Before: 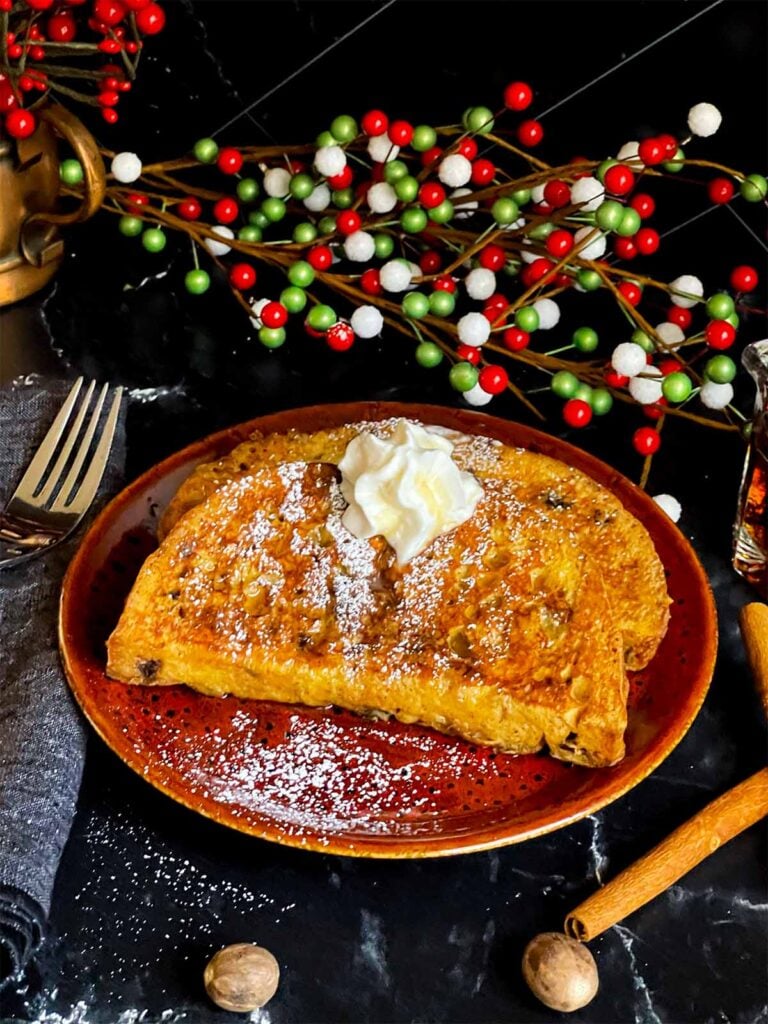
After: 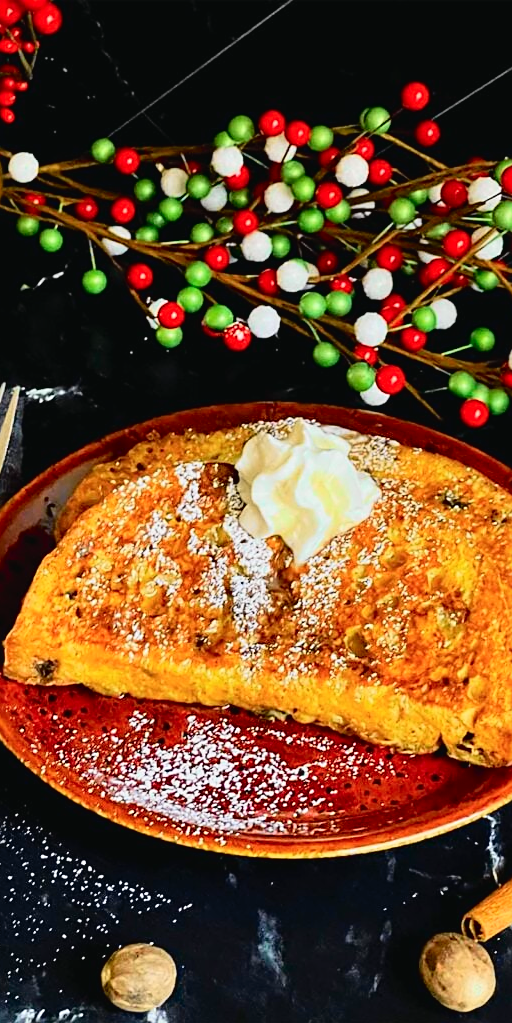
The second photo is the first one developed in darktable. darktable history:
crop and rotate: left 13.537%, right 19.796%
sharpen: on, module defaults
tone curve: curves: ch0 [(0, 0.022) (0.114, 0.088) (0.282, 0.316) (0.446, 0.511) (0.613, 0.693) (0.786, 0.843) (0.999, 0.949)]; ch1 [(0, 0) (0.395, 0.343) (0.463, 0.427) (0.486, 0.474) (0.503, 0.5) (0.535, 0.522) (0.555, 0.546) (0.594, 0.614) (0.755, 0.793) (1, 1)]; ch2 [(0, 0) (0.369, 0.388) (0.449, 0.431) (0.501, 0.5) (0.528, 0.517) (0.561, 0.59) (0.612, 0.646) (0.697, 0.721) (1, 1)], color space Lab, independent channels, preserve colors none
